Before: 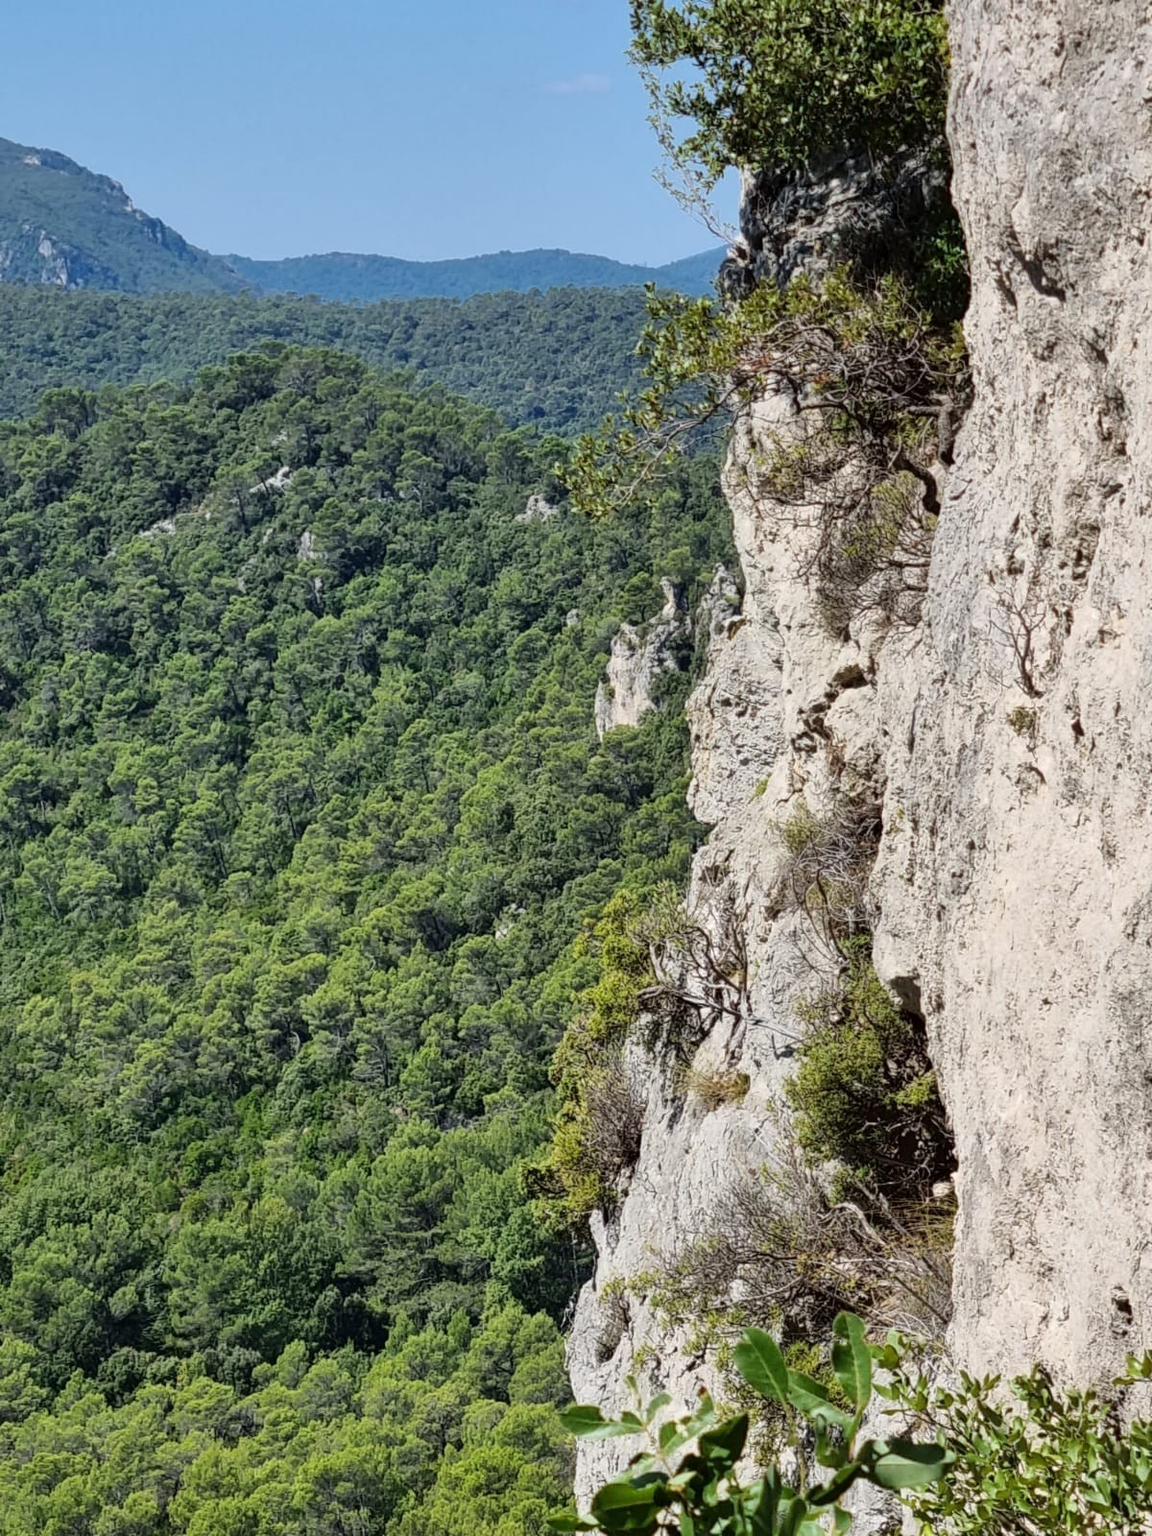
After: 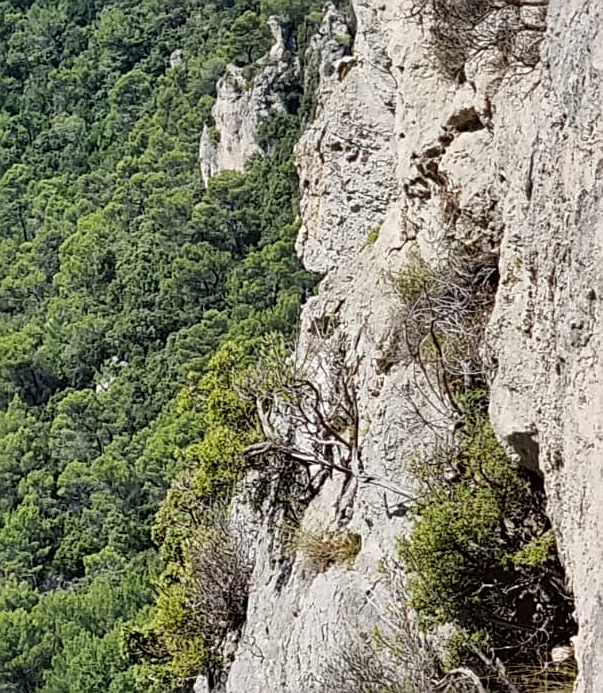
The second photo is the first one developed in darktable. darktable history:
crop: left 35.03%, top 36.625%, right 14.663%, bottom 20.057%
sharpen: on, module defaults
